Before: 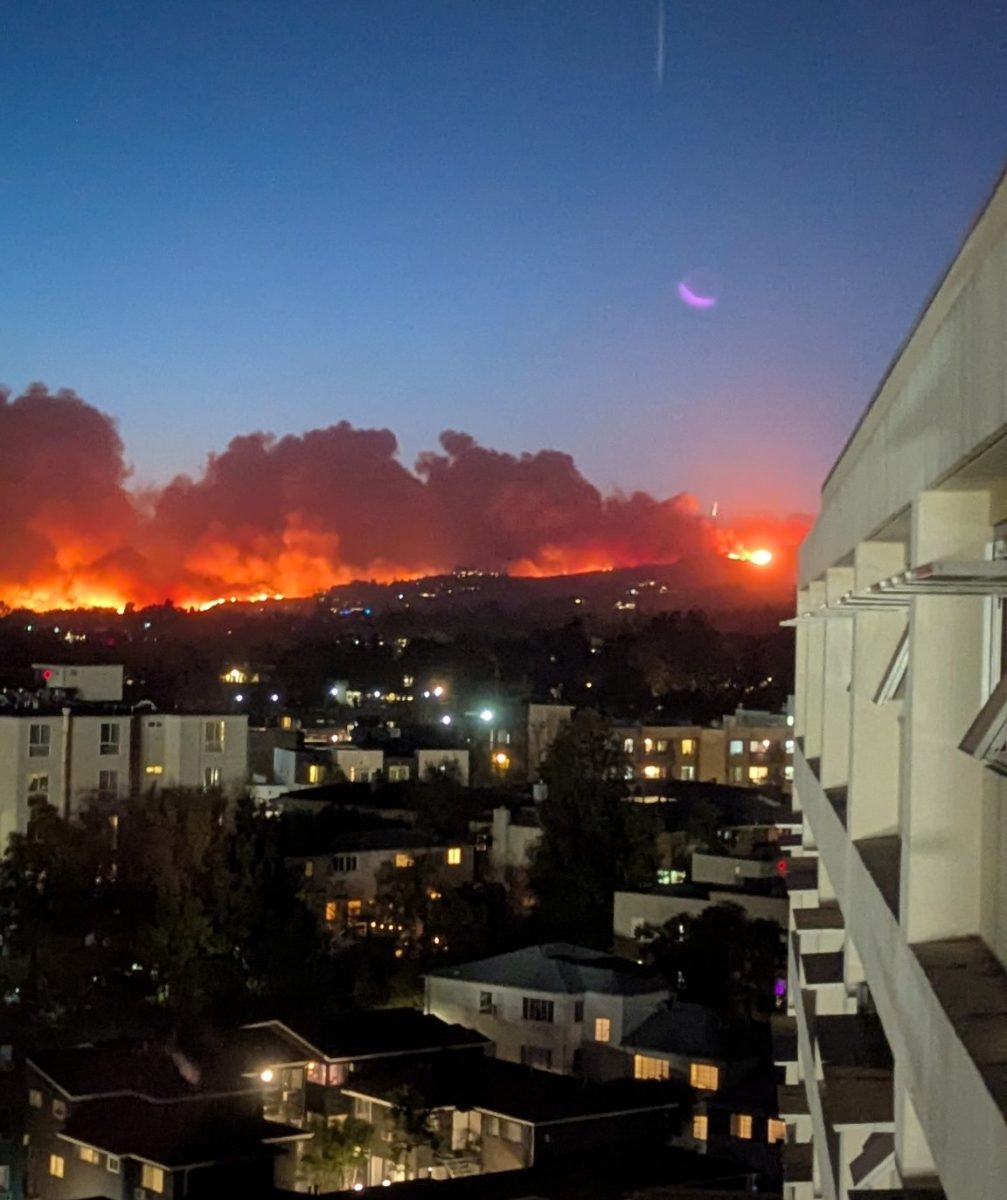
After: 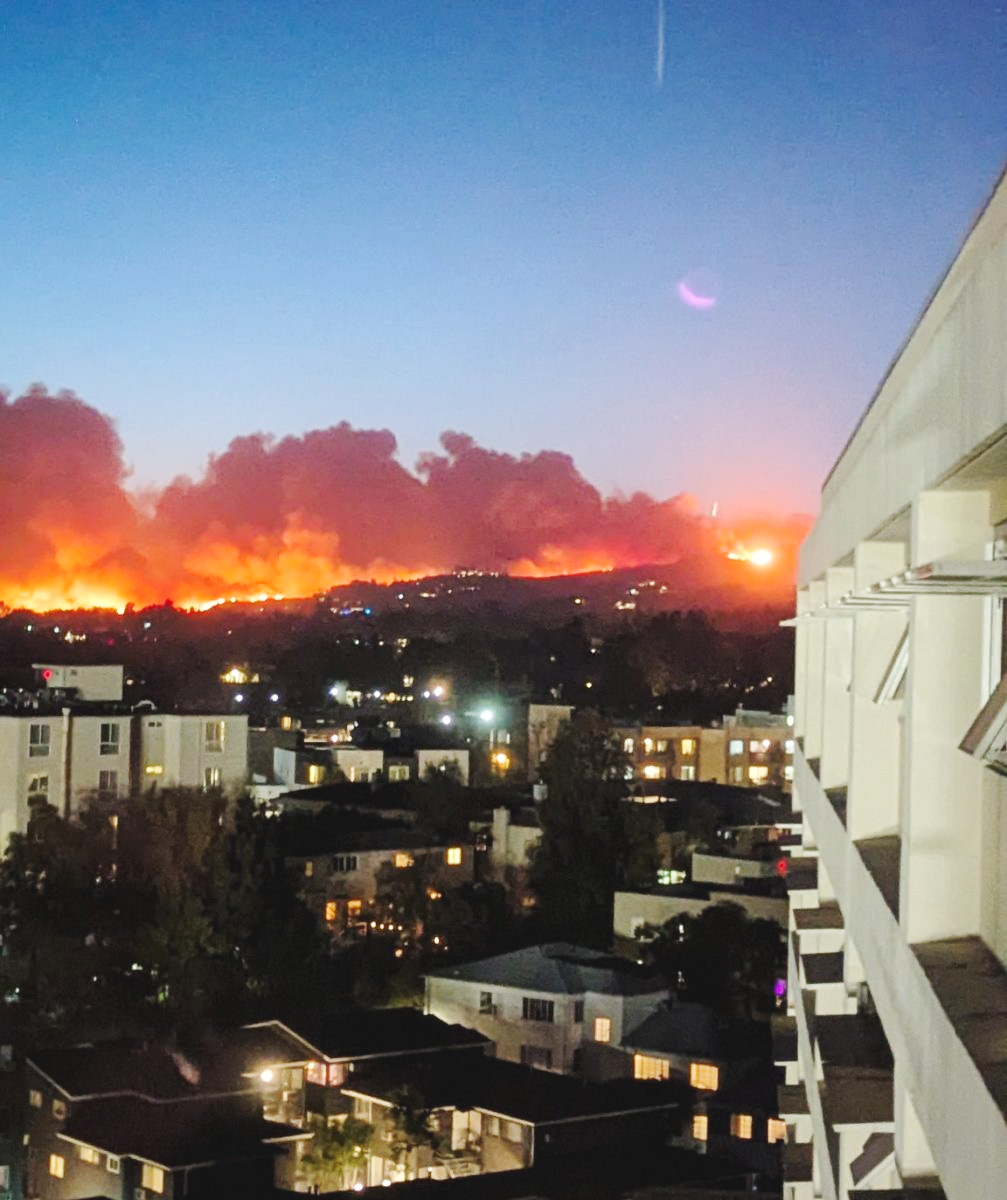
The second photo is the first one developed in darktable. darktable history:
base curve: curves: ch0 [(0, 0.007) (0.028, 0.063) (0.121, 0.311) (0.46, 0.743) (0.859, 0.957) (1, 1)], preserve colors none
